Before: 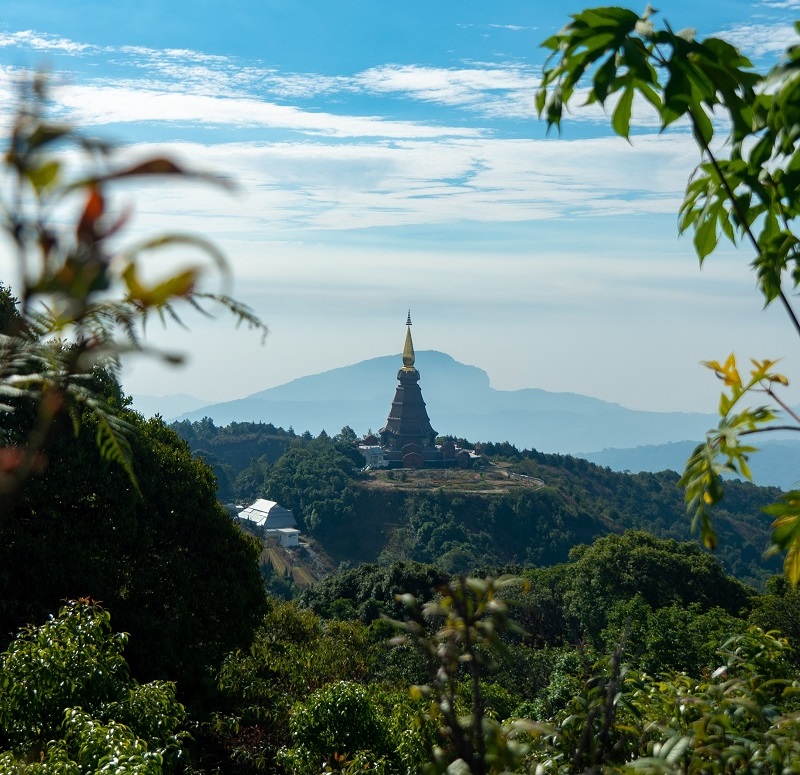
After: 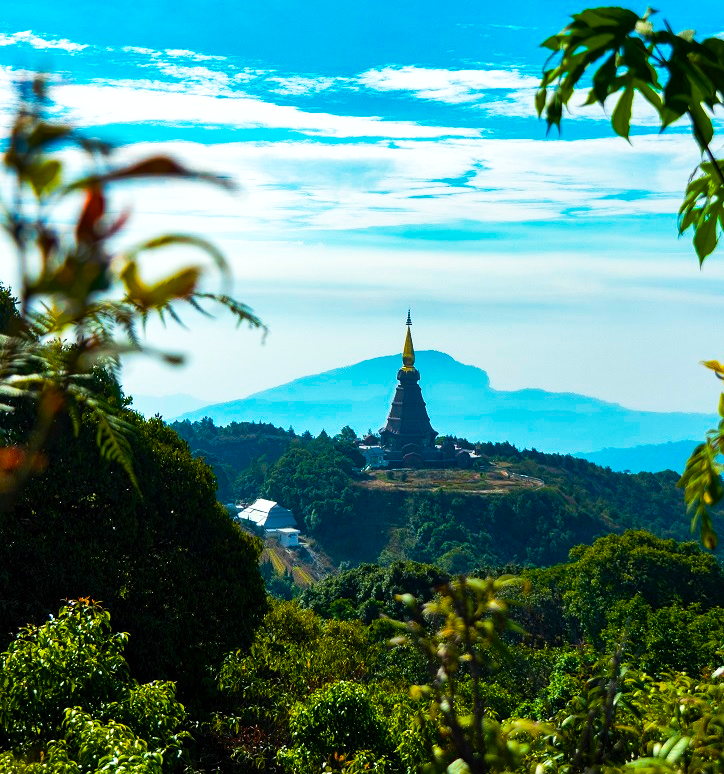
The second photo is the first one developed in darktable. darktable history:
color balance rgb: perceptual saturation grading › global saturation 66.095%, perceptual saturation grading › highlights 59.304%, perceptual saturation grading › mid-tones 49.294%, perceptual saturation grading › shadows 49.381%, perceptual brilliance grading › highlights 6.734%, perceptual brilliance grading › mid-tones 16.71%, perceptual brilliance grading › shadows -5.542%
shadows and highlights: low approximation 0.01, soften with gaussian
crop: right 9.489%, bottom 0.02%
base curve: curves: ch0 [(0, 0) (0.257, 0.25) (0.482, 0.586) (0.757, 0.871) (1, 1)], preserve colors none
